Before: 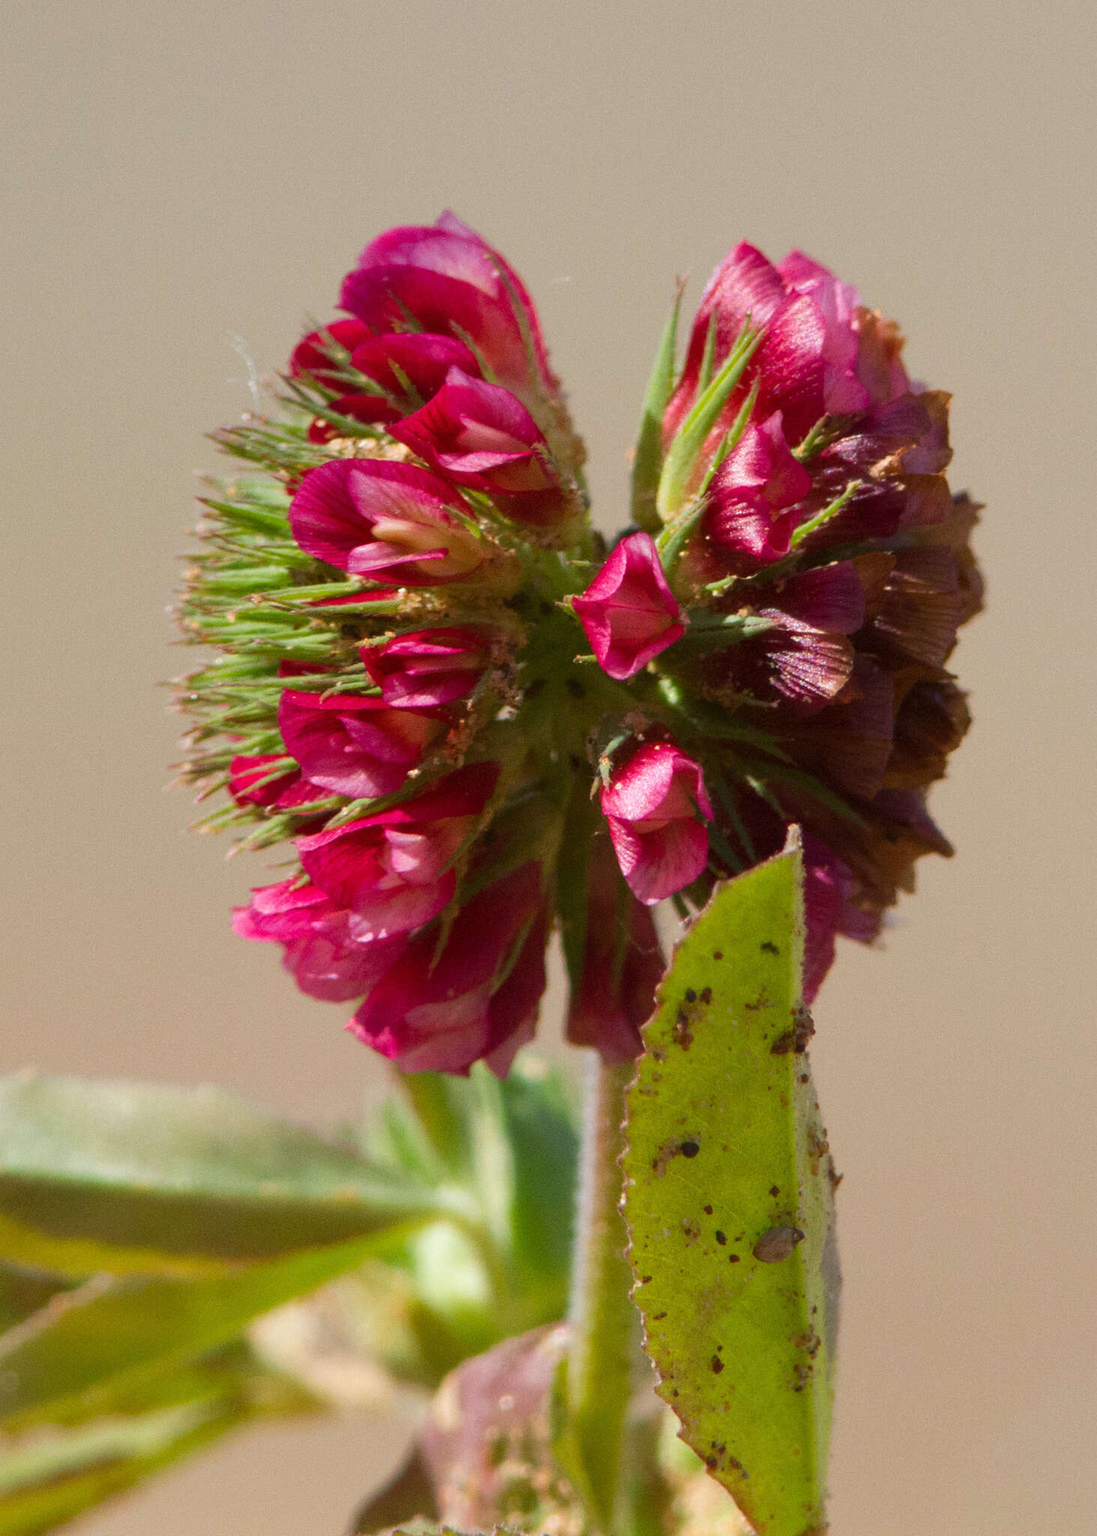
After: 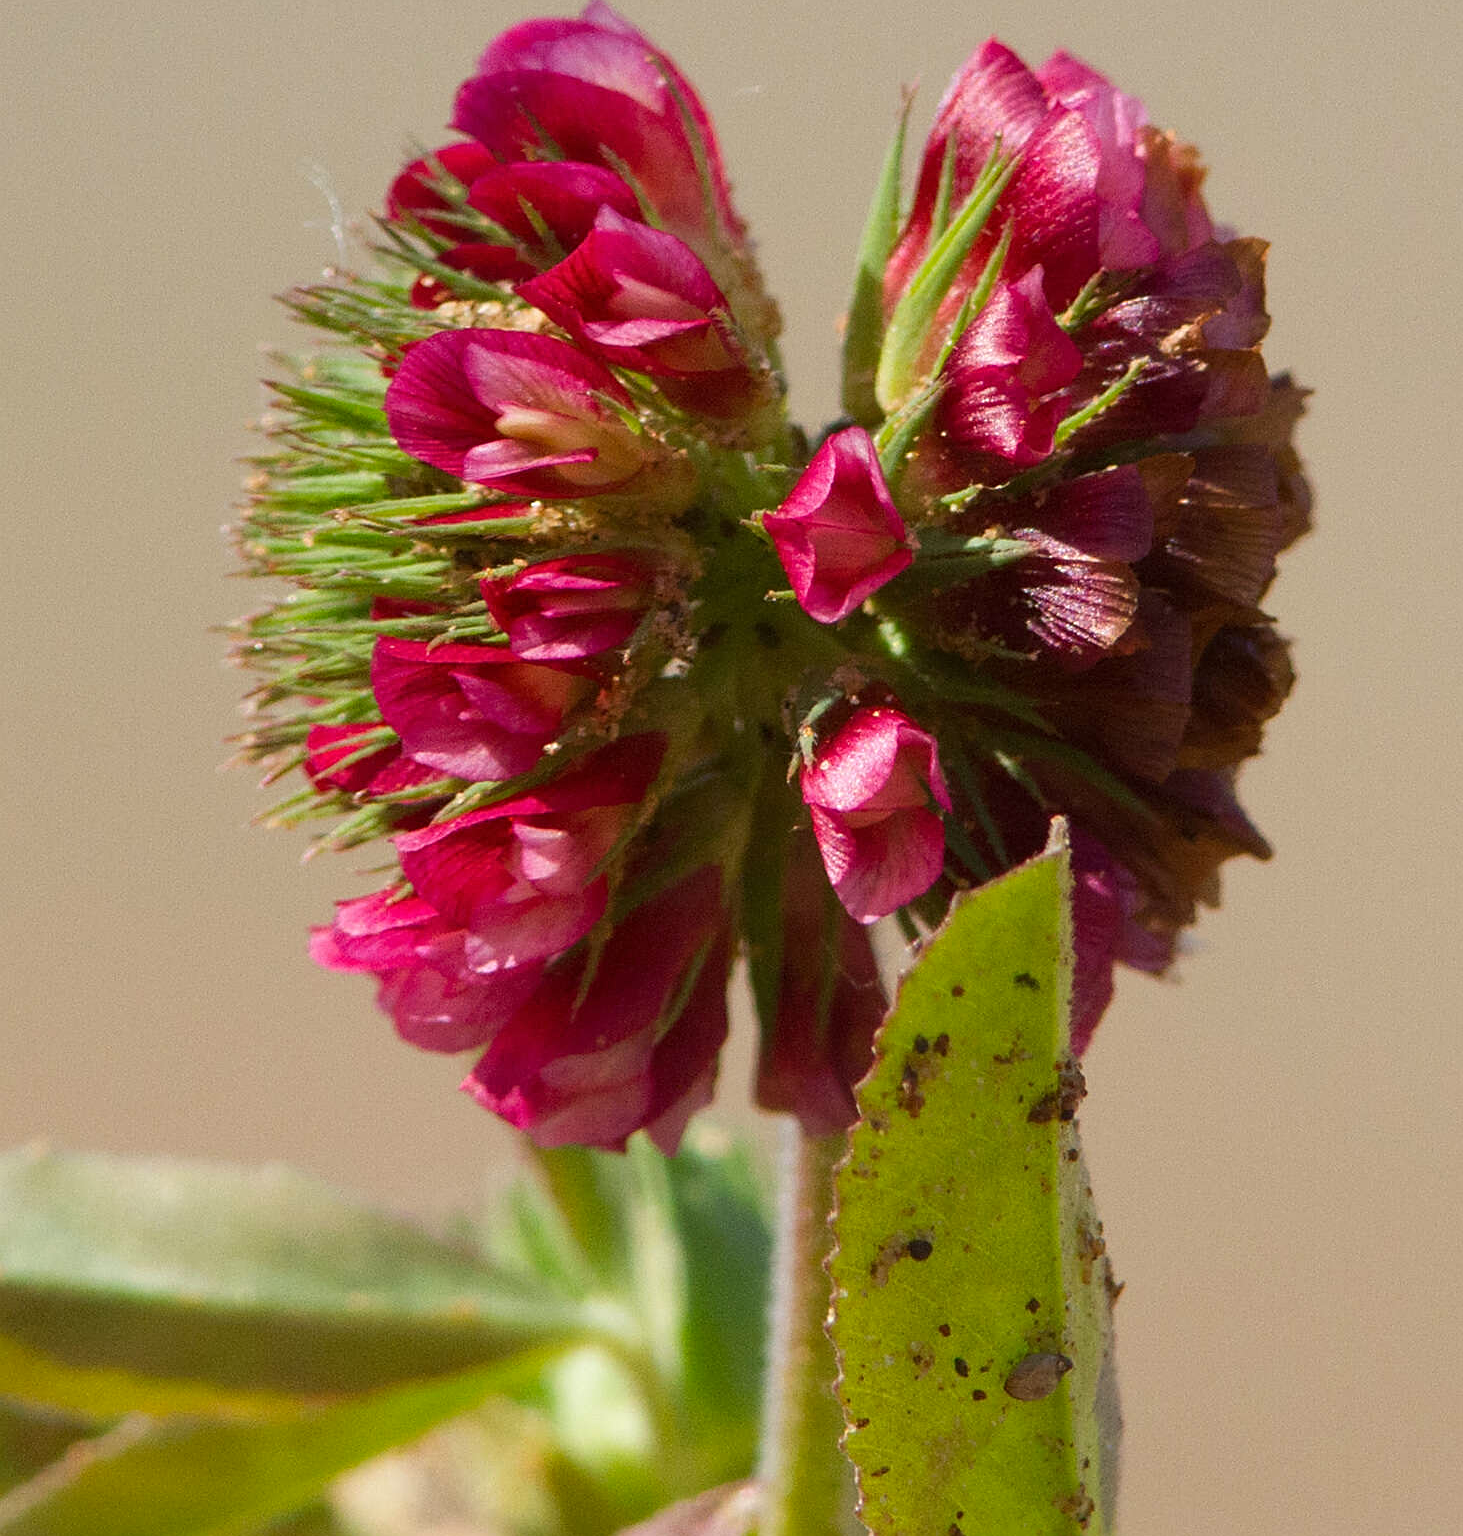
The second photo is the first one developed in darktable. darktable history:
crop: top 13.819%, bottom 11.169%
color correction: highlights b* 3
sharpen: on, module defaults
